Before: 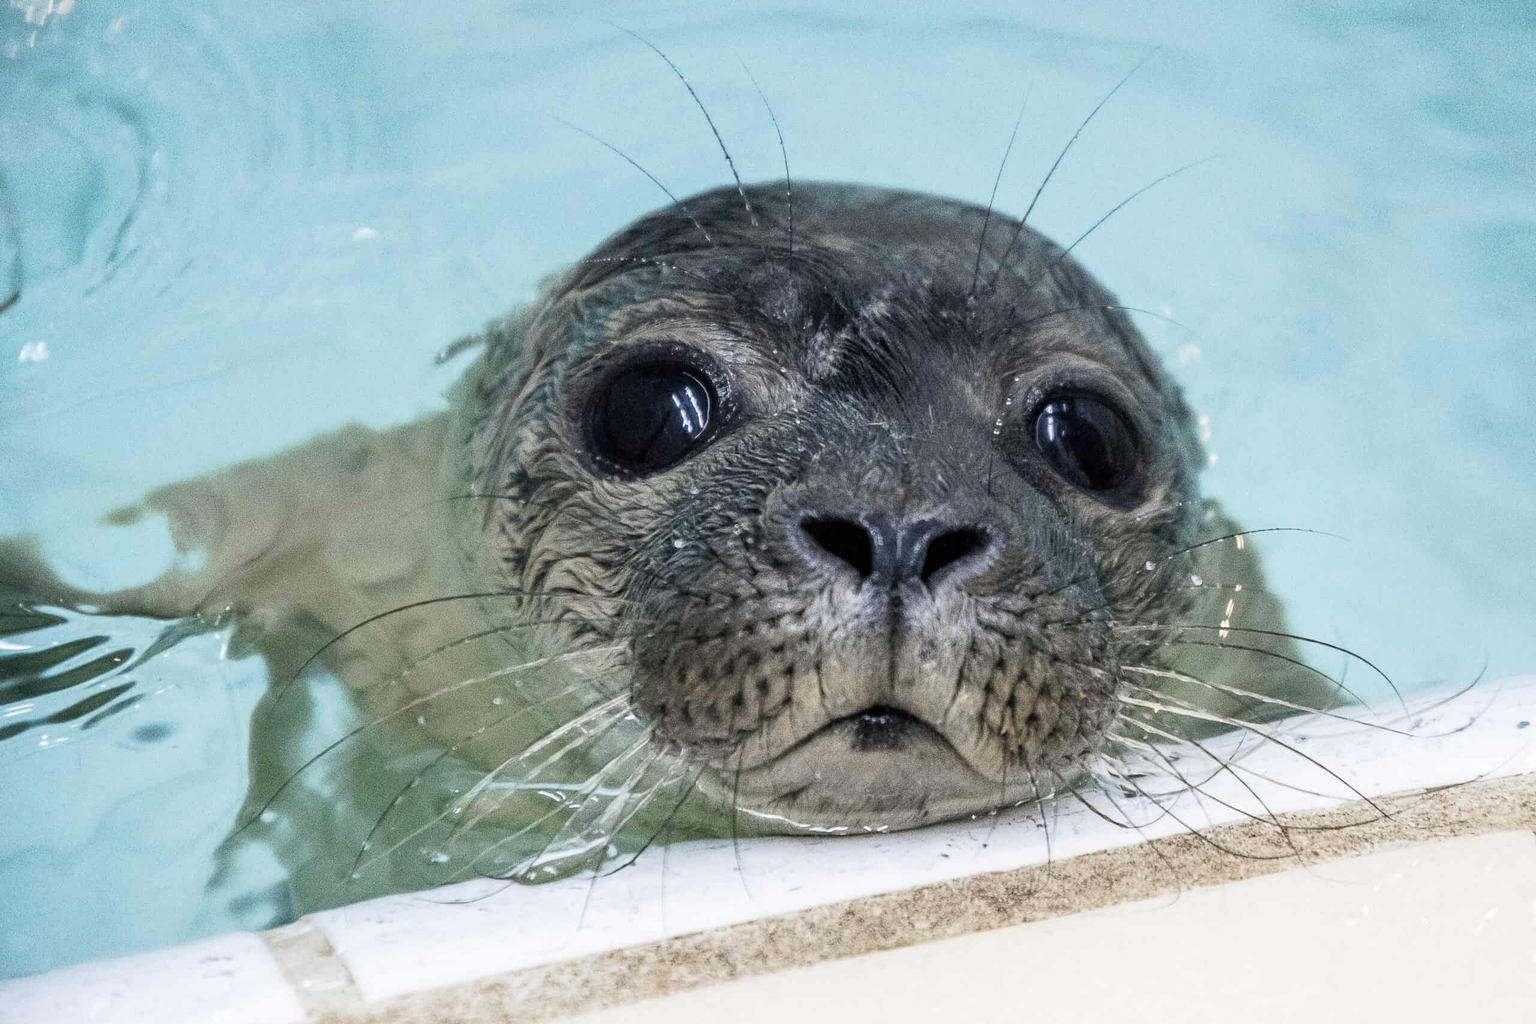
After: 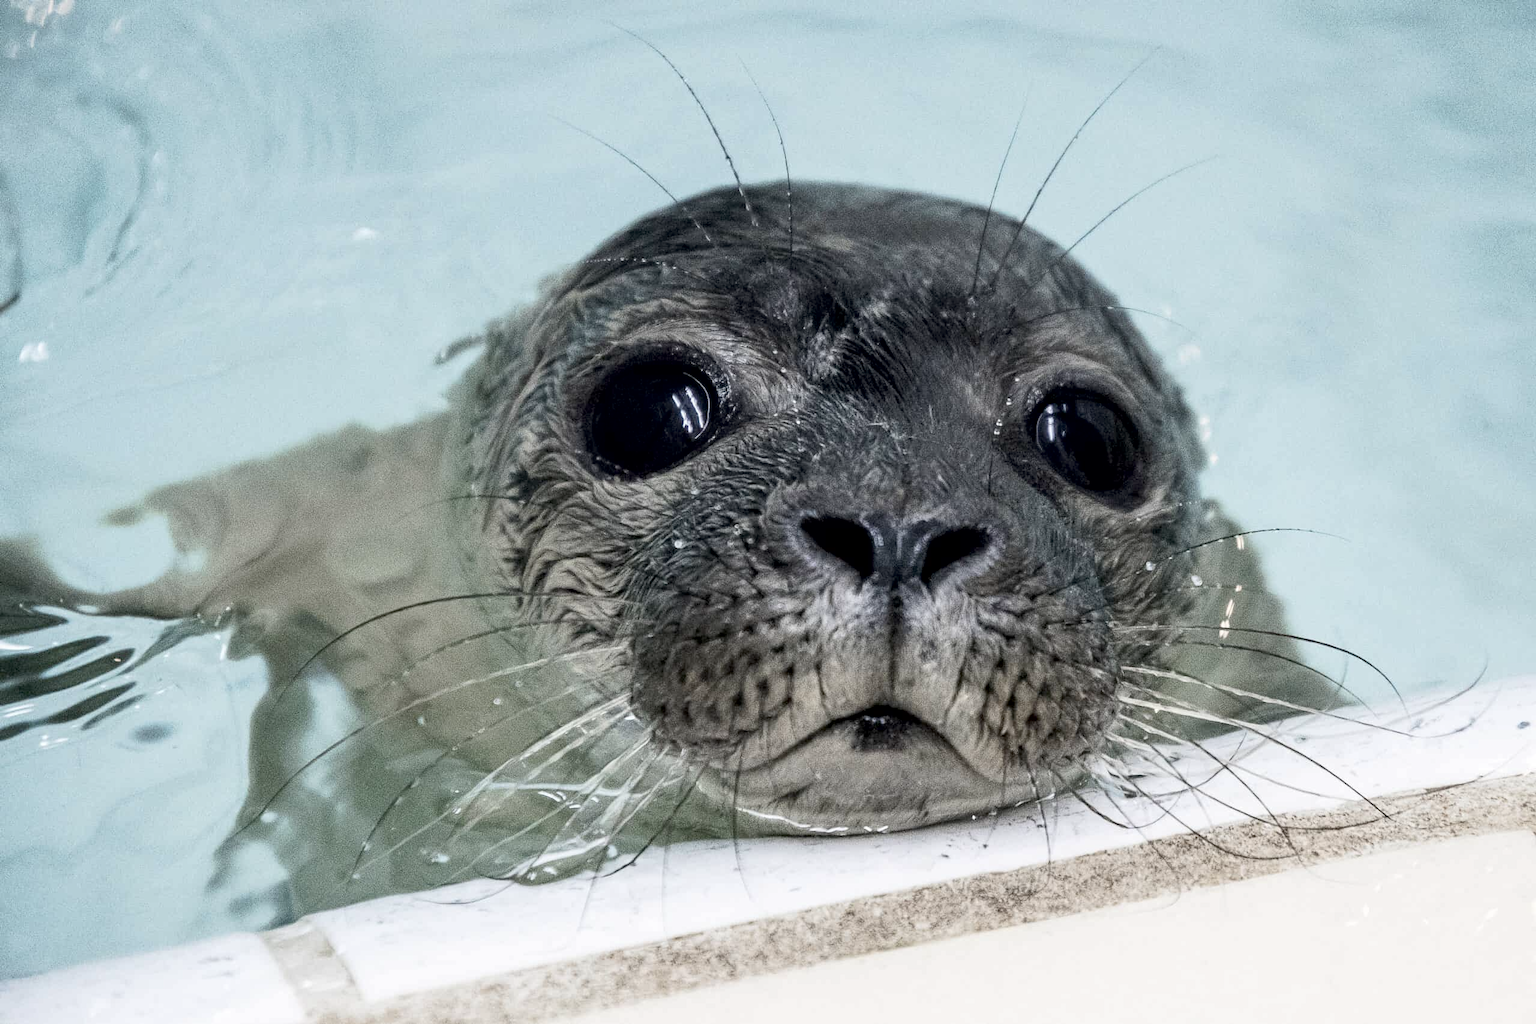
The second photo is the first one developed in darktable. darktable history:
contrast brightness saturation: contrast 0.101, saturation -0.375
exposure: black level correction 0.009, compensate highlight preservation false
